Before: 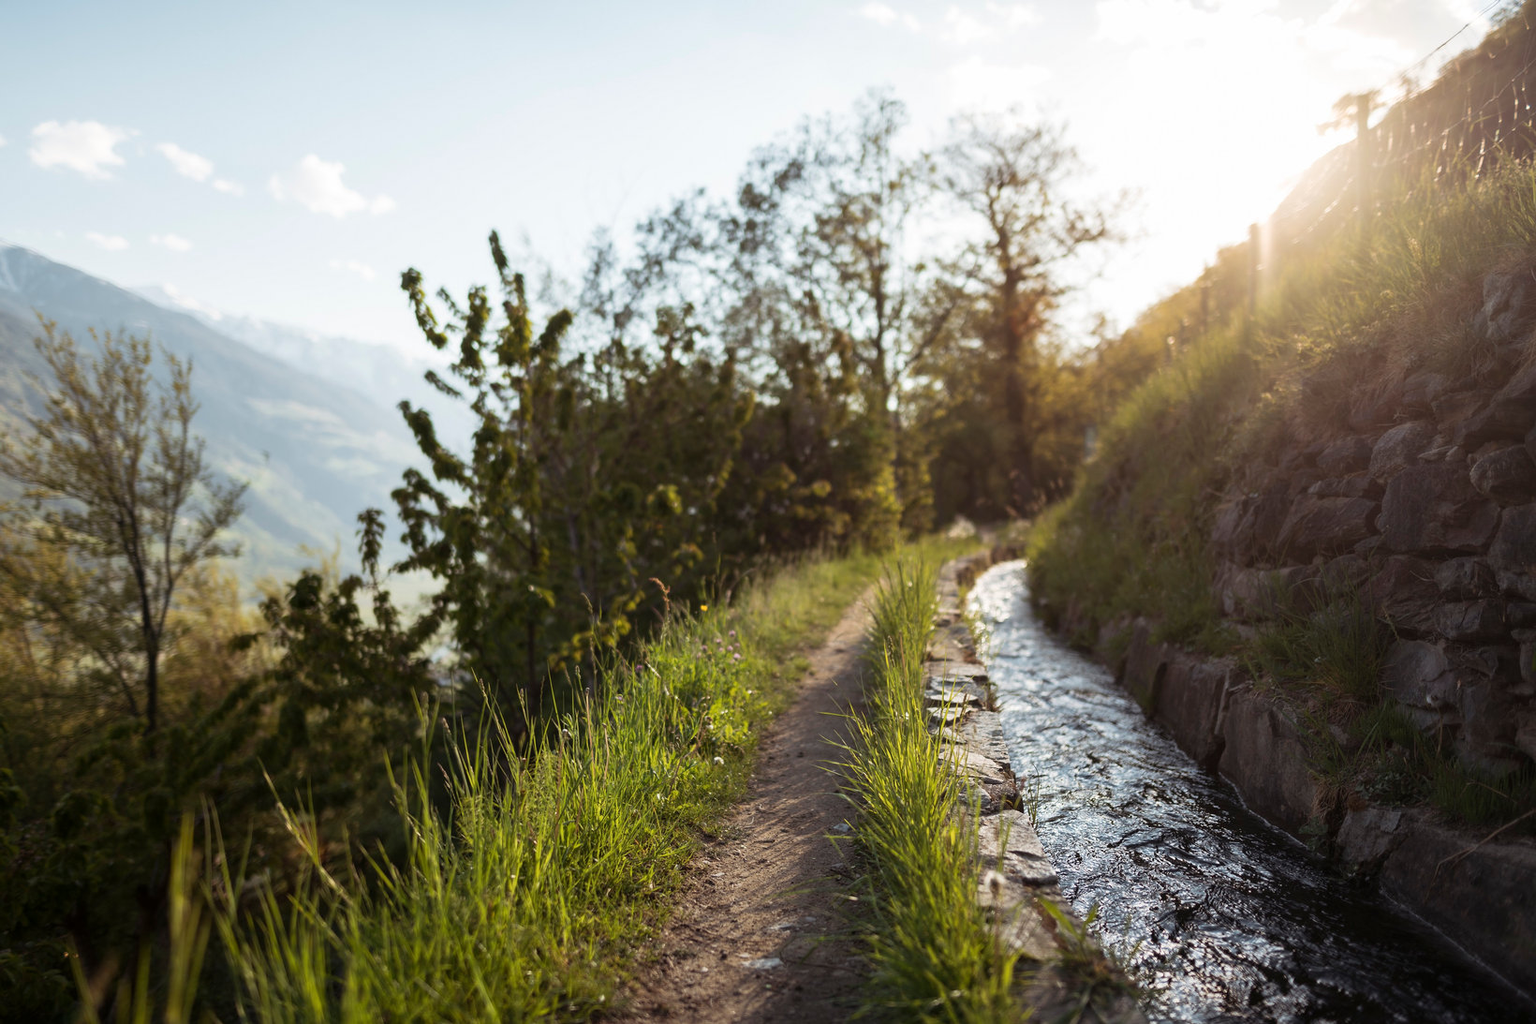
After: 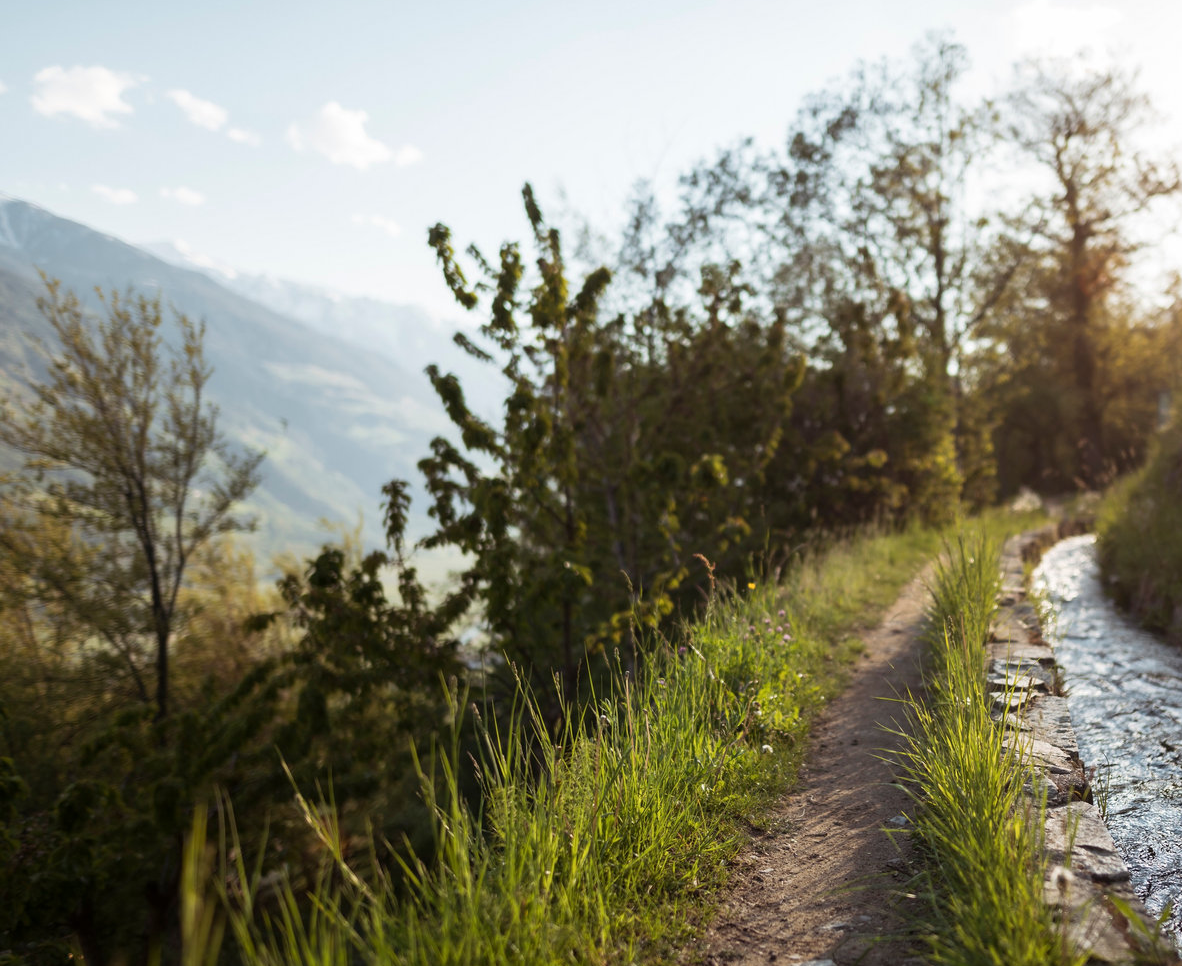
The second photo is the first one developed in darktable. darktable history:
crop: top 5.809%, right 27.91%, bottom 5.778%
